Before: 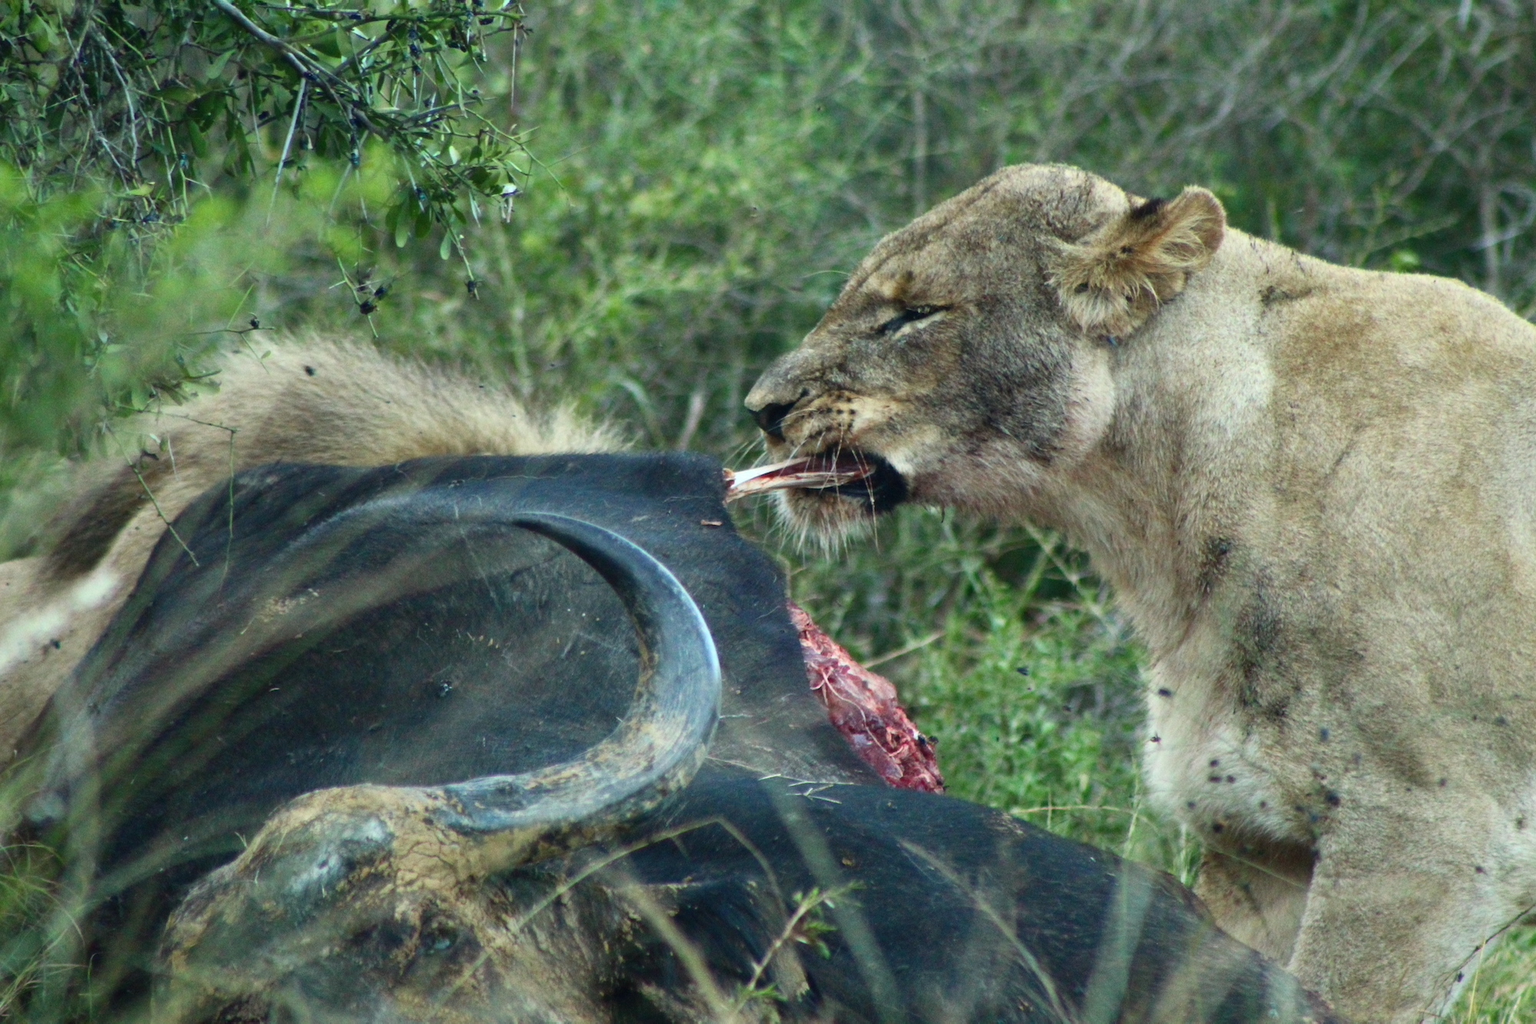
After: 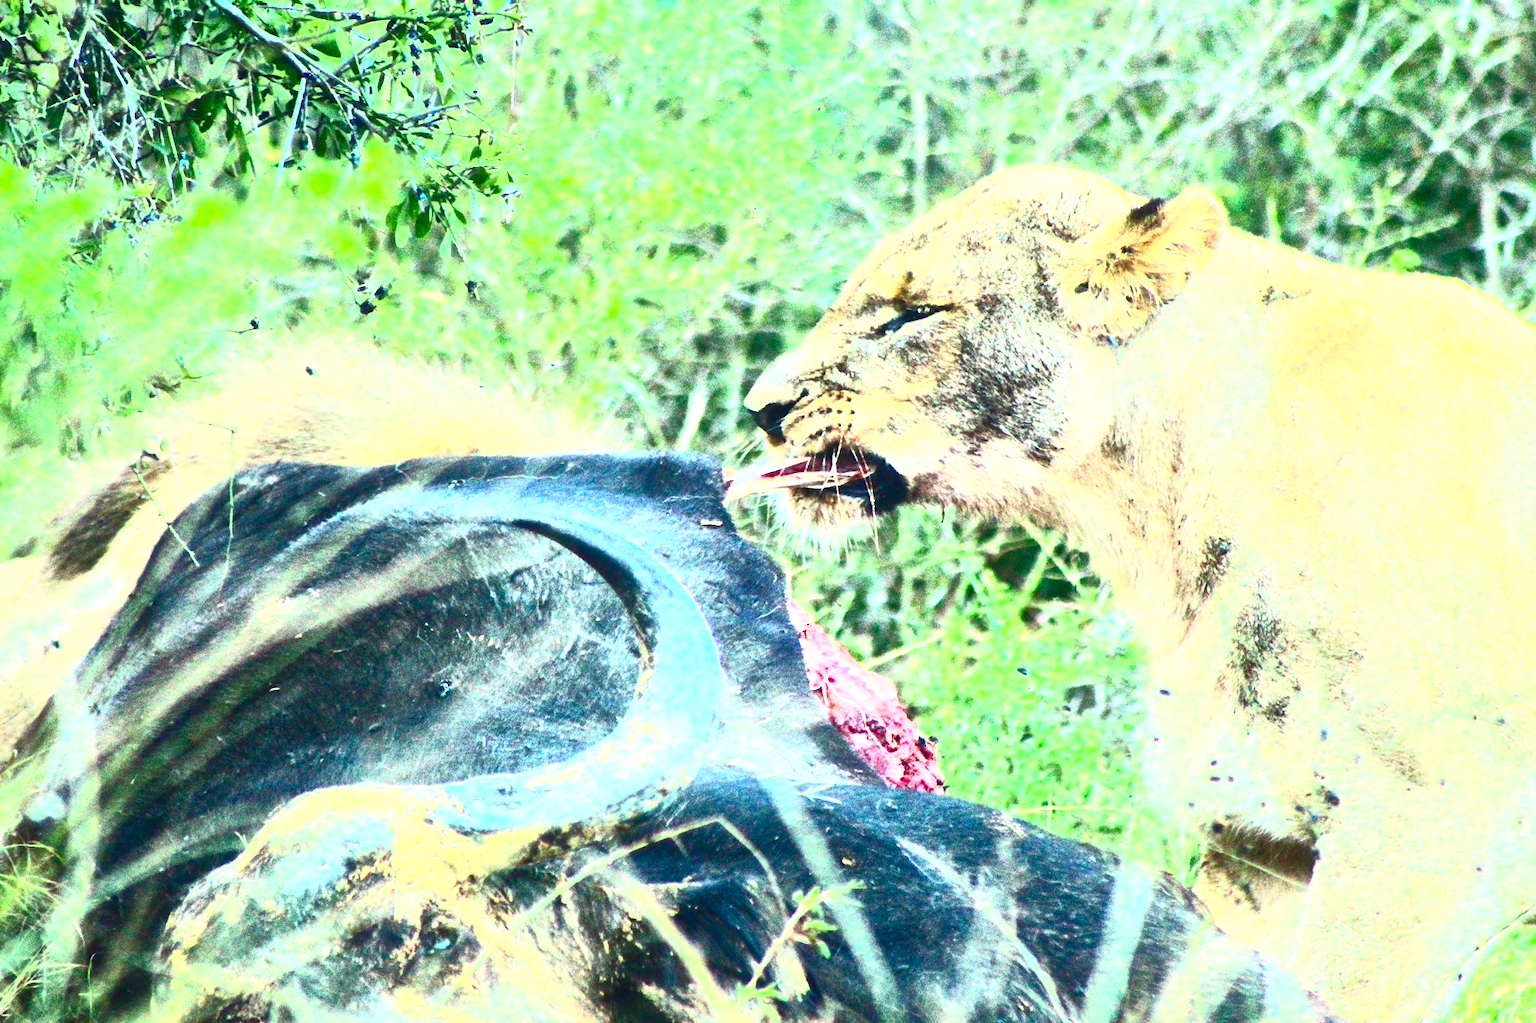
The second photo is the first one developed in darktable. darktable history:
exposure: black level correction 0, exposure 1.294 EV, compensate exposure bias true, compensate highlight preservation false
contrast brightness saturation: contrast 0.837, brightness 0.594, saturation 0.574
tone equalizer: on, module defaults
local contrast: mode bilateral grid, contrast 20, coarseness 50, detail 172%, midtone range 0.2
